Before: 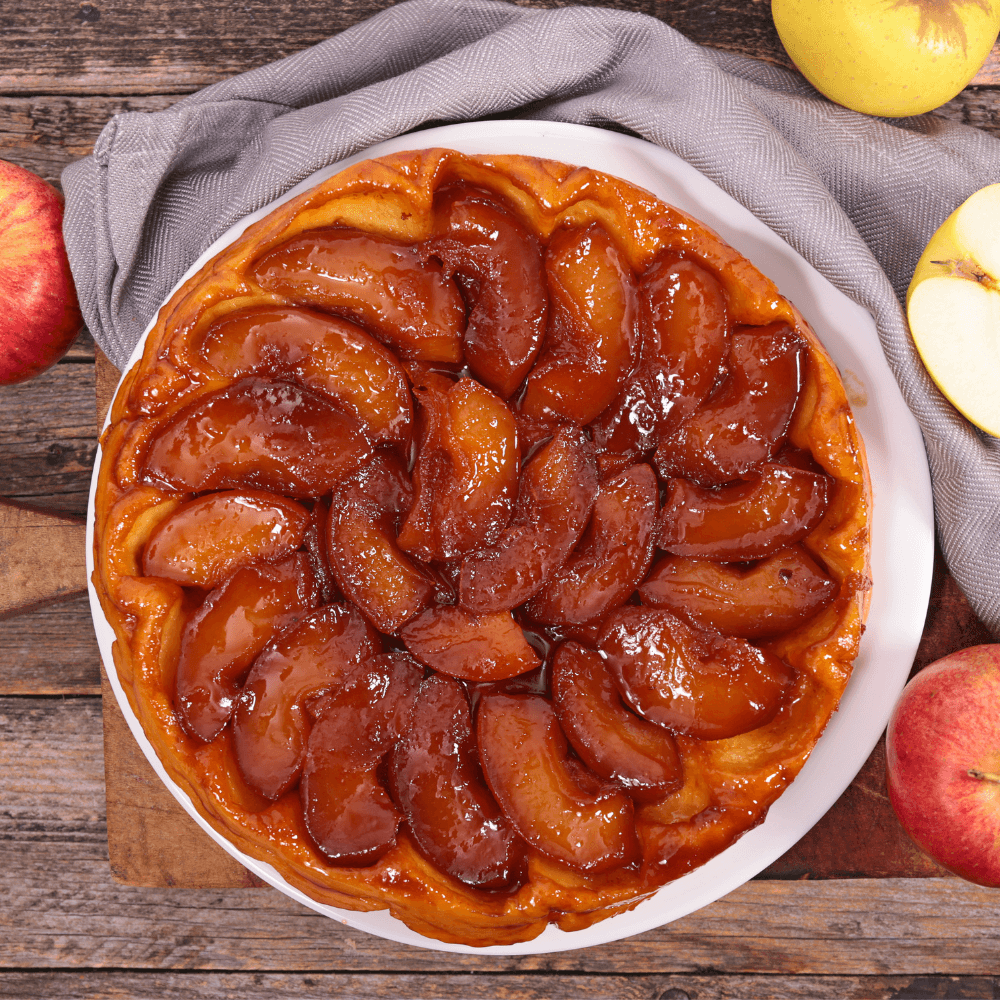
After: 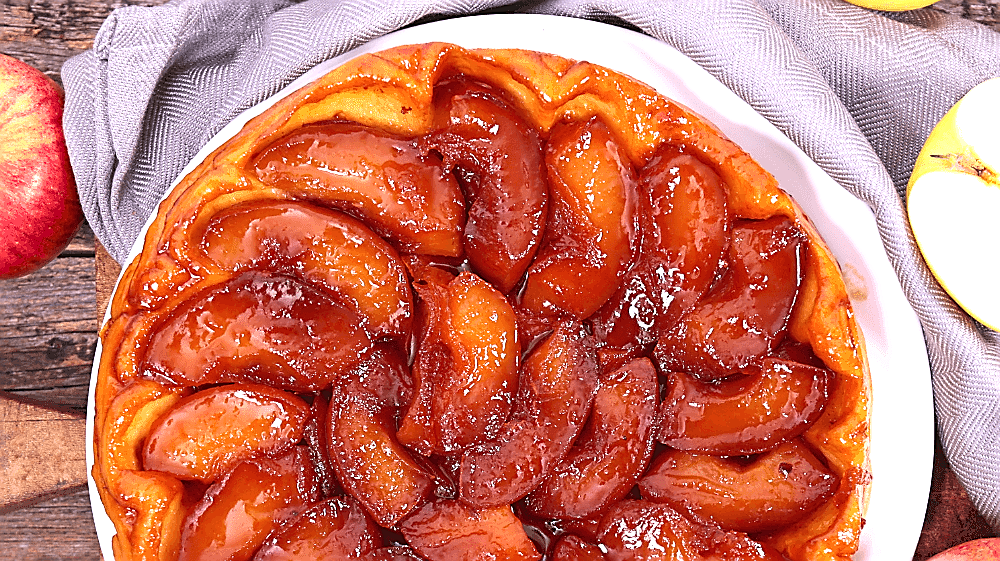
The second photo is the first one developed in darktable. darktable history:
crop and rotate: top 10.605%, bottom 33.274%
levels: levels [0, 0.394, 0.787]
color calibration: illuminant as shot in camera, x 0.358, y 0.373, temperature 4628.91 K
sharpen: radius 1.4, amount 1.25, threshold 0.7
